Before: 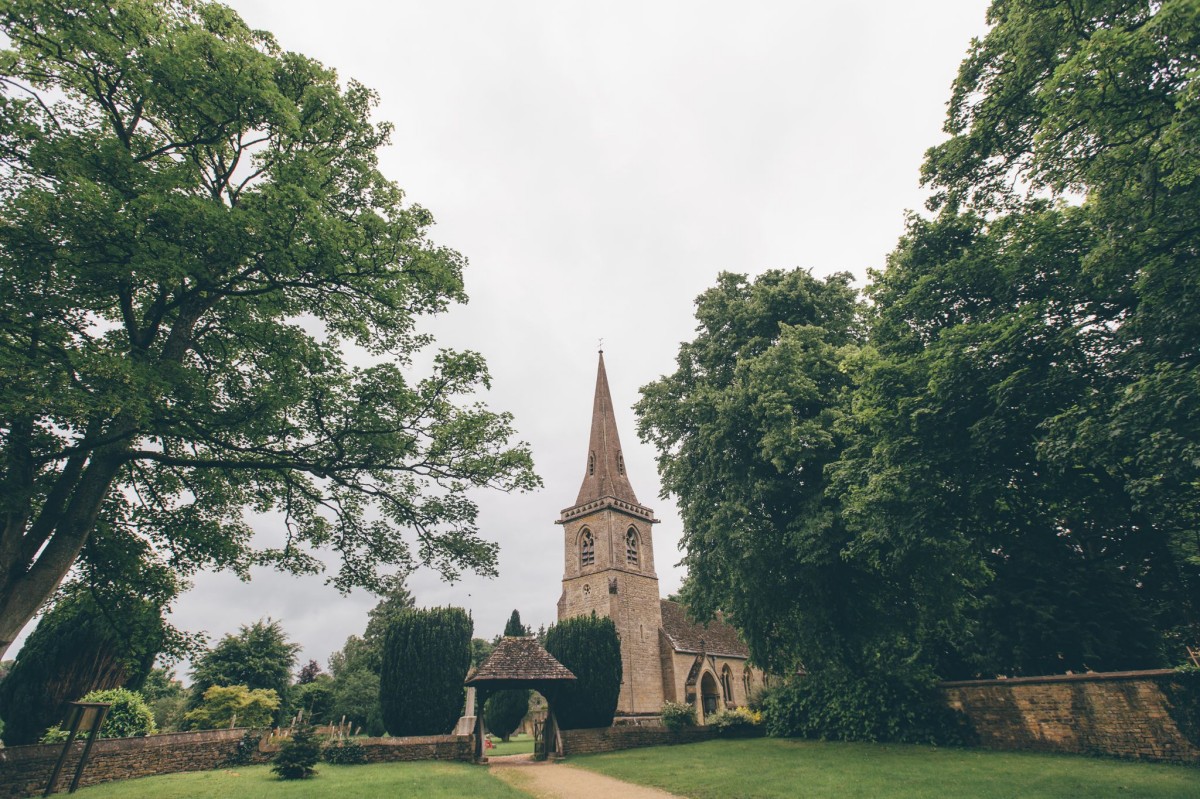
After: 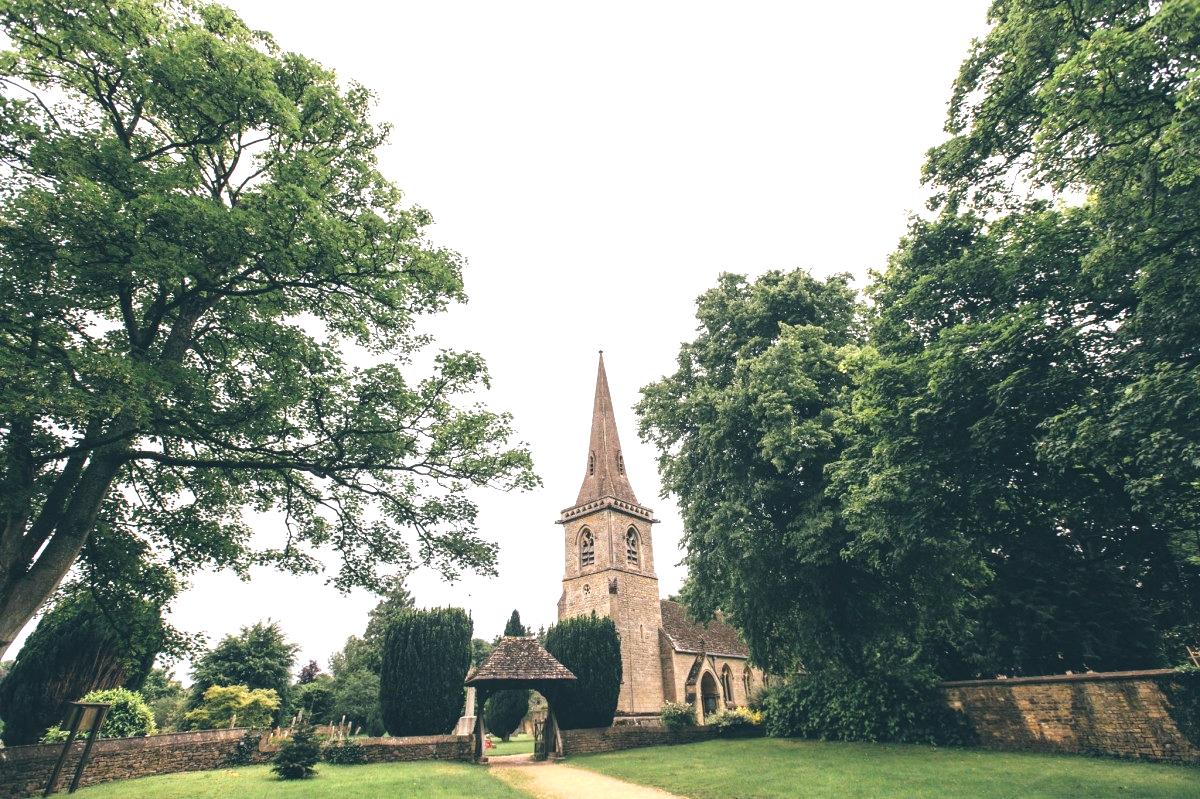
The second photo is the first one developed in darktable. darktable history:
levels: white 99.89%, levels [0.062, 0.494, 0.925]
exposure: exposure 0.701 EV, compensate exposure bias true, compensate highlight preservation false
